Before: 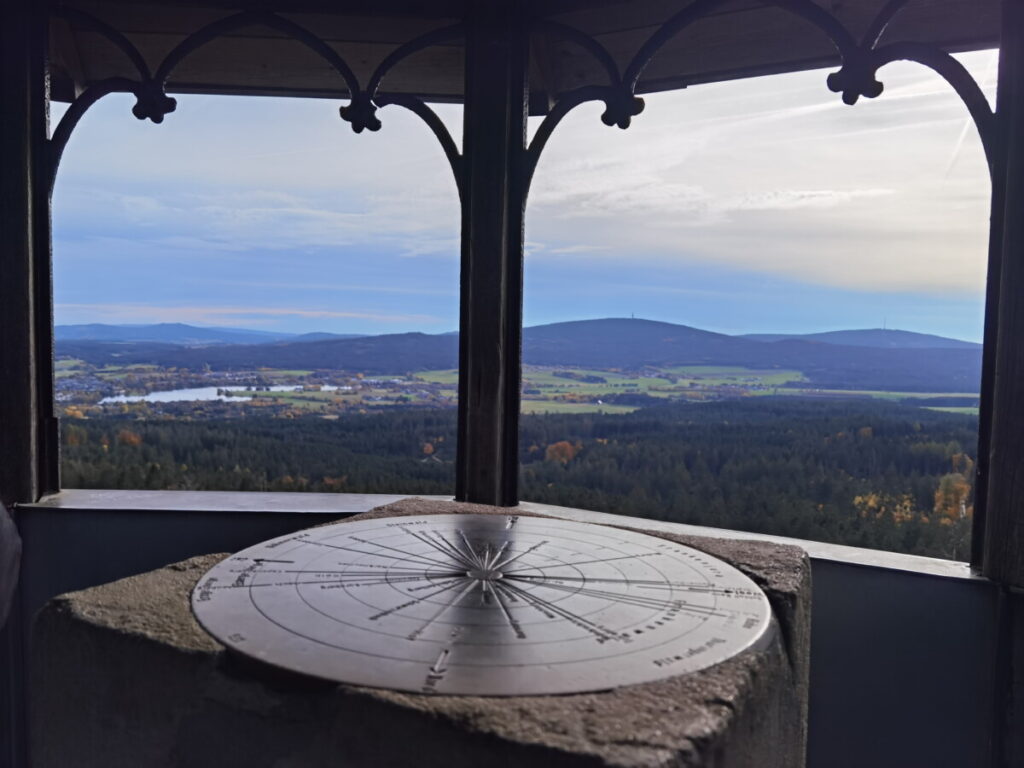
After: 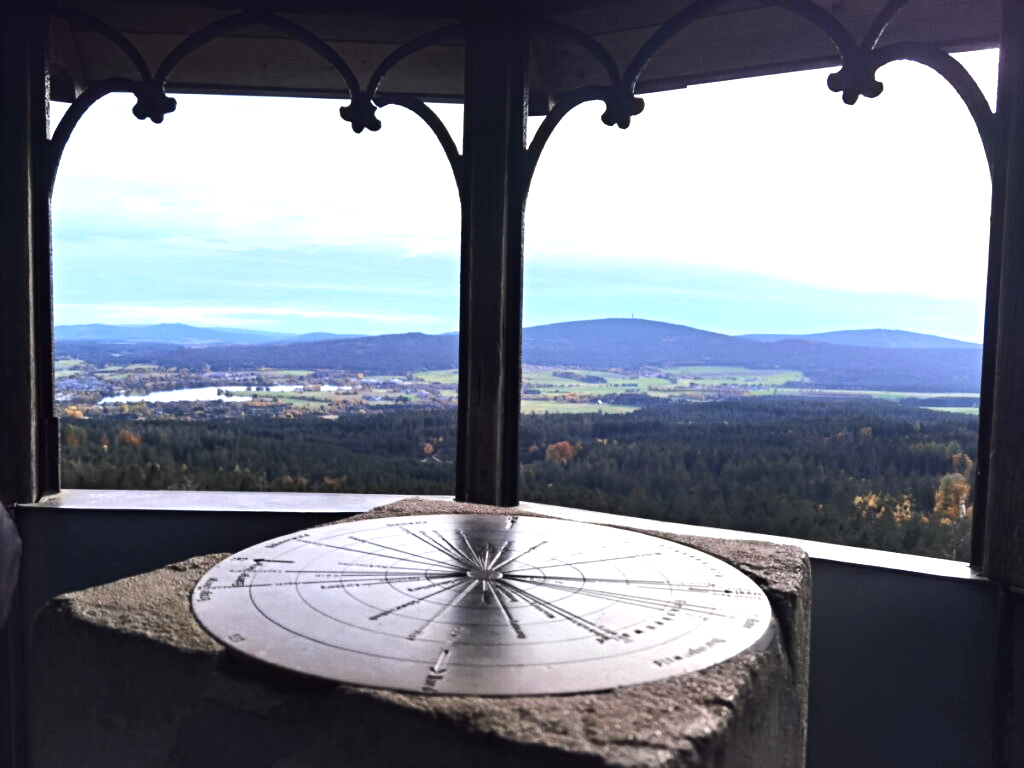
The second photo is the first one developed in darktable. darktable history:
tone equalizer: -8 EV -0.75 EV, -7 EV -0.7 EV, -6 EV -0.6 EV, -5 EV -0.4 EV, -3 EV 0.4 EV, -2 EV 0.6 EV, -1 EV 0.7 EV, +0 EV 0.75 EV, edges refinement/feathering 500, mask exposure compensation -1.57 EV, preserve details no
exposure: exposure 0.6 EV, compensate highlight preservation false
